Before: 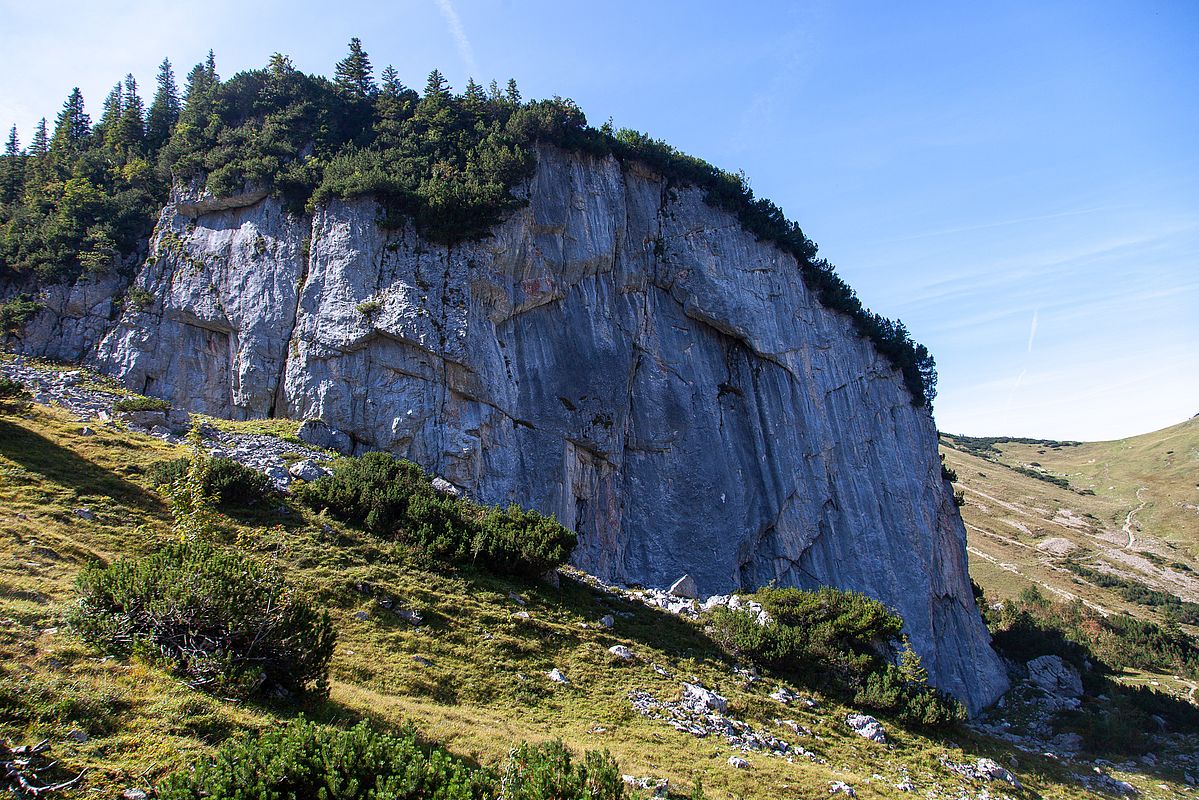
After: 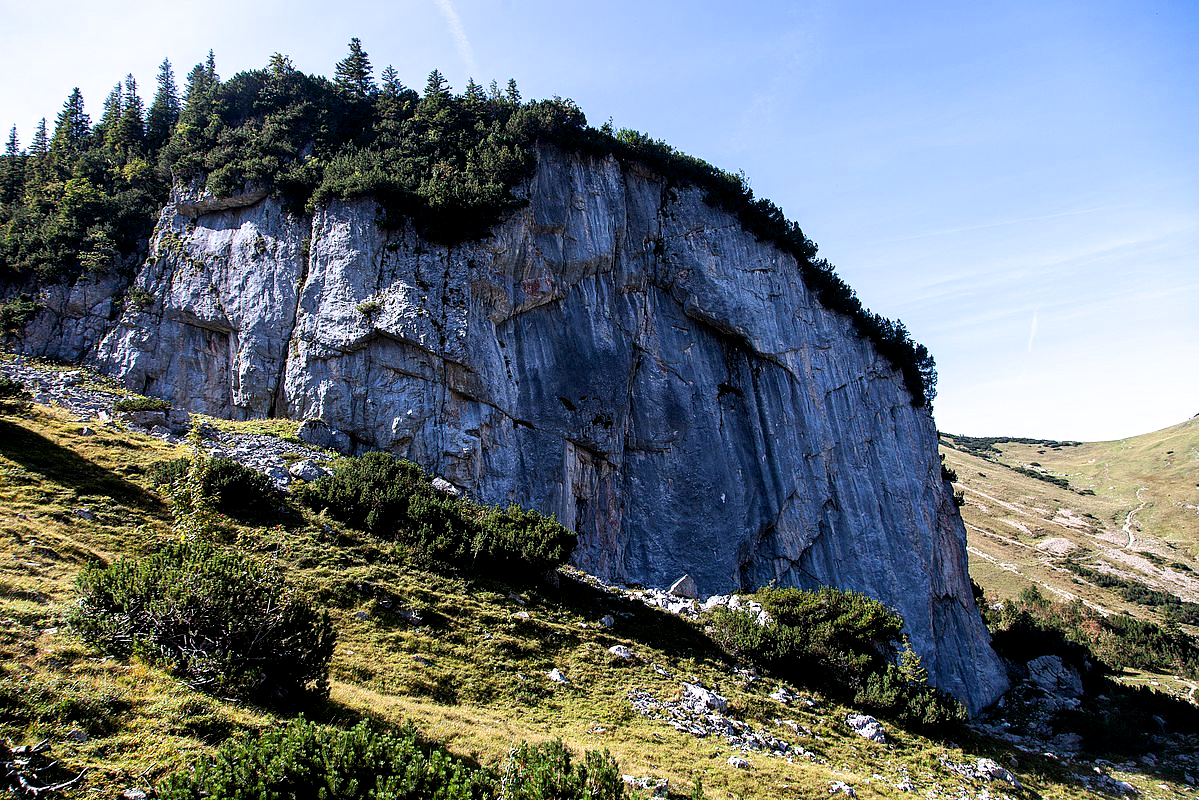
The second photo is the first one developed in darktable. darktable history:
exposure: black level correction 0.007, compensate exposure bias true, compensate highlight preservation false
filmic rgb: black relative exposure -12.07 EV, white relative exposure 2.81 EV, target black luminance 0%, hardness 8, latitude 71.21%, contrast 1.139, highlights saturation mix 10.08%, shadows ↔ highlights balance -0.386%, color science v6 (2022)
tone equalizer: -8 EV -0.403 EV, -7 EV -0.375 EV, -6 EV -0.346 EV, -5 EV -0.248 EV, -3 EV 0.206 EV, -2 EV 0.349 EV, -1 EV 0.412 EV, +0 EV 0.428 EV, edges refinement/feathering 500, mask exposure compensation -1.57 EV, preserve details no
color correction: highlights a* 0.039, highlights b* -0.578
